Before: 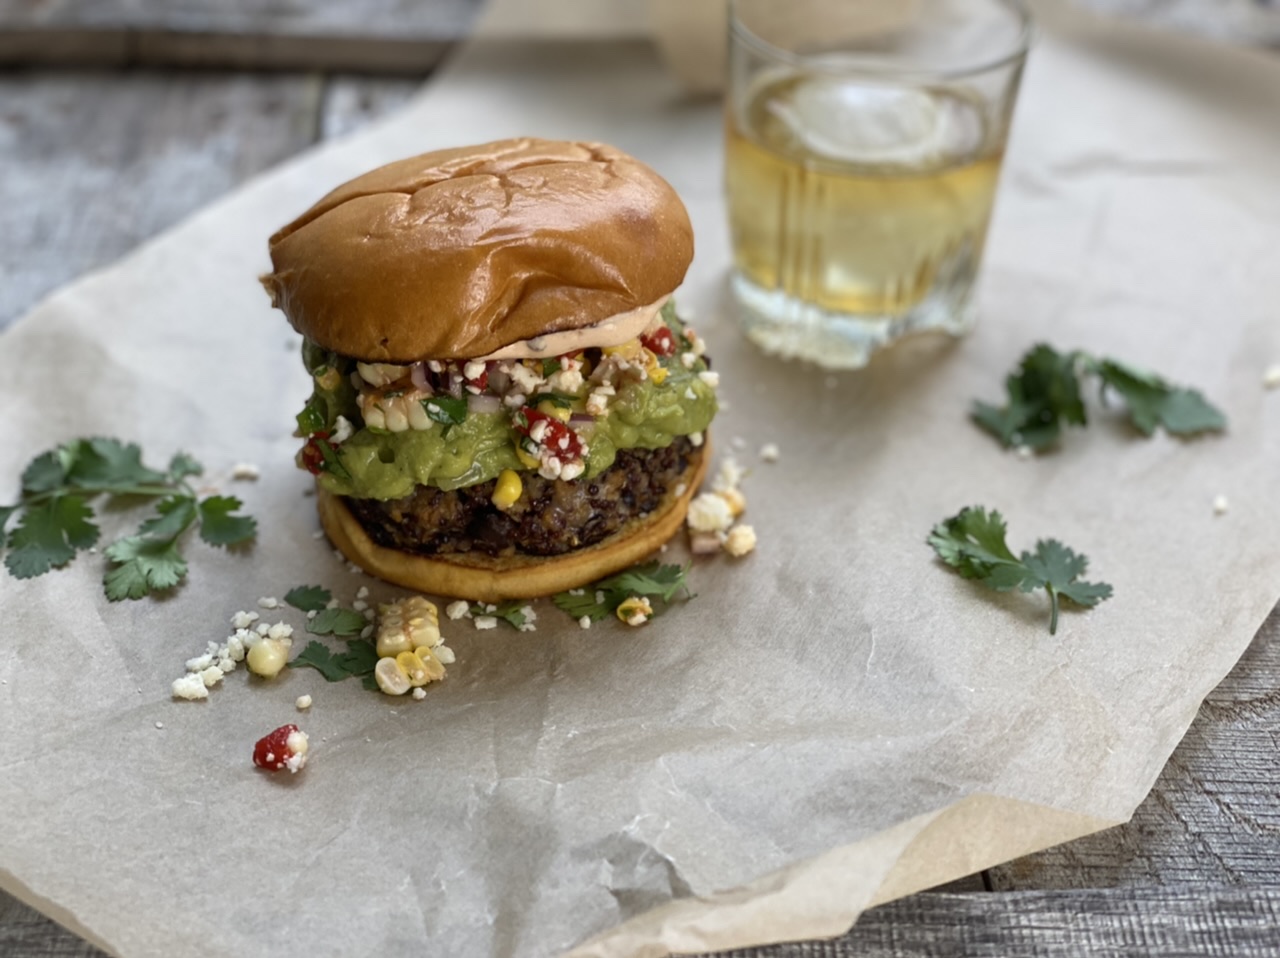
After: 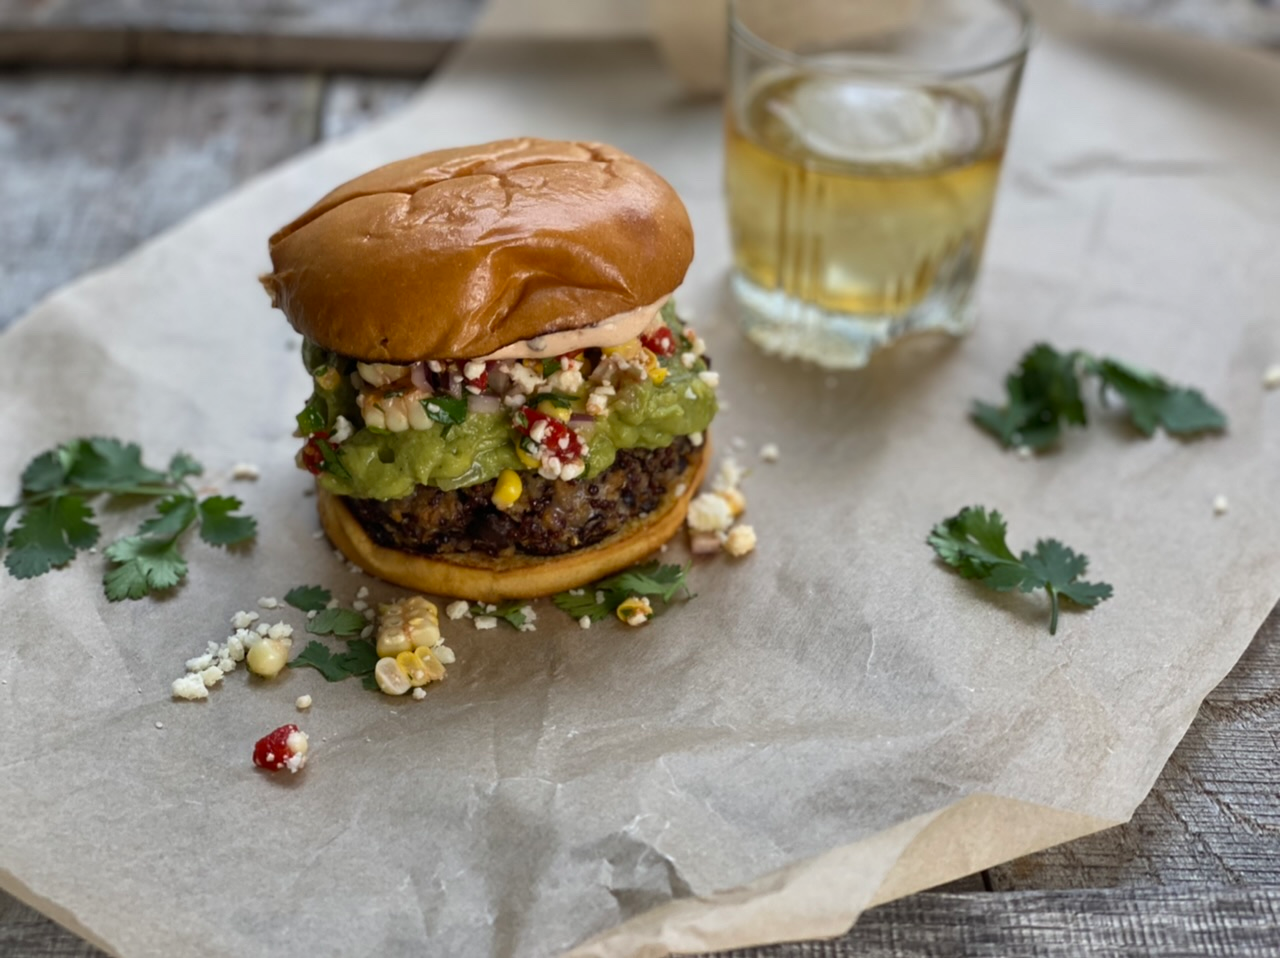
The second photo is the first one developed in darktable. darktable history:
exposure: exposure -0.116 EV, compensate exposure bias true, compensate highlight preservation false
shadows and highlights: soften with gaussian
